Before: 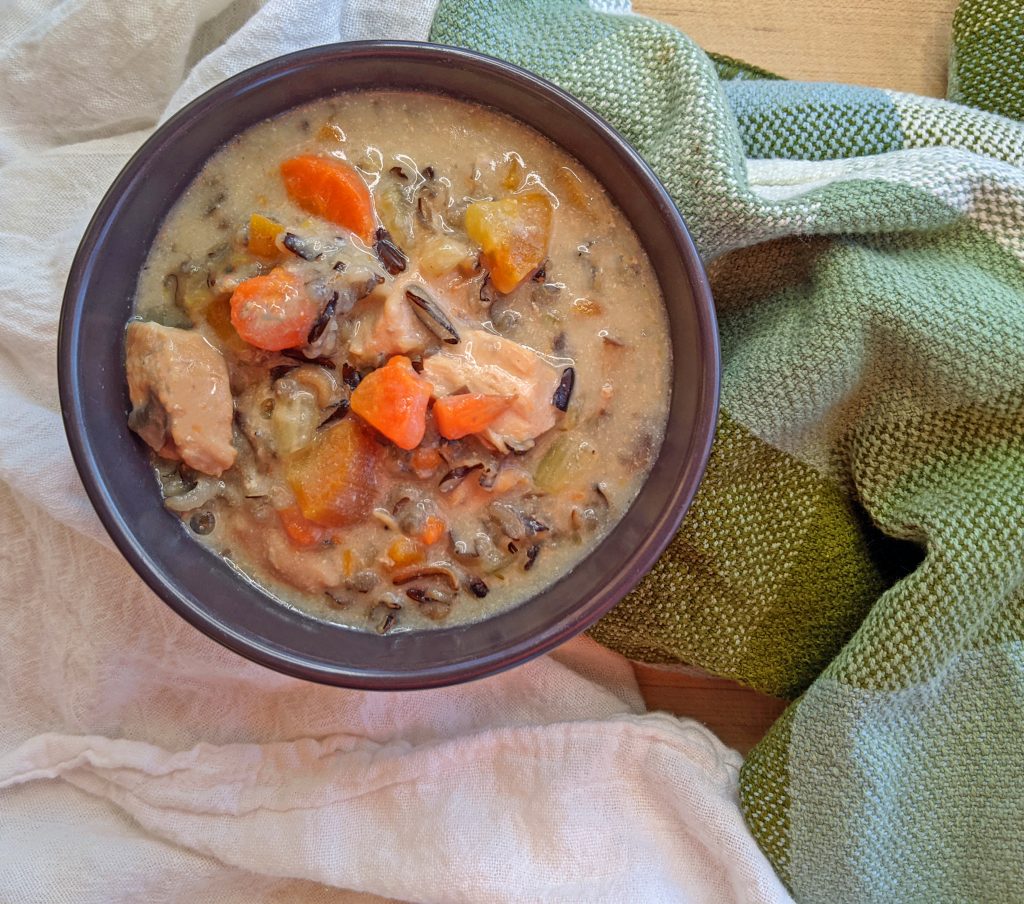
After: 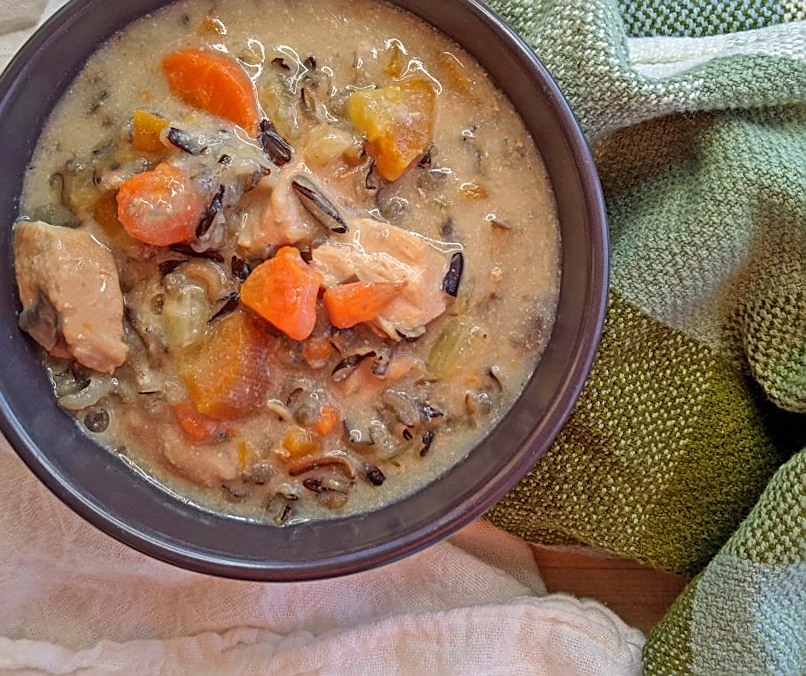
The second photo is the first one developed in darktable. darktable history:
color contrast: green-magenta contrast 0.96
crop and rotate: left 10.071%, top 10.071%, right 10.02%, bottom 10.02%
sharpen: on, module defaults
rotate and perspective: rotation -2°, crop left 0.022, crop right 0.978, crop top 0.049, crop bottom 0.951
